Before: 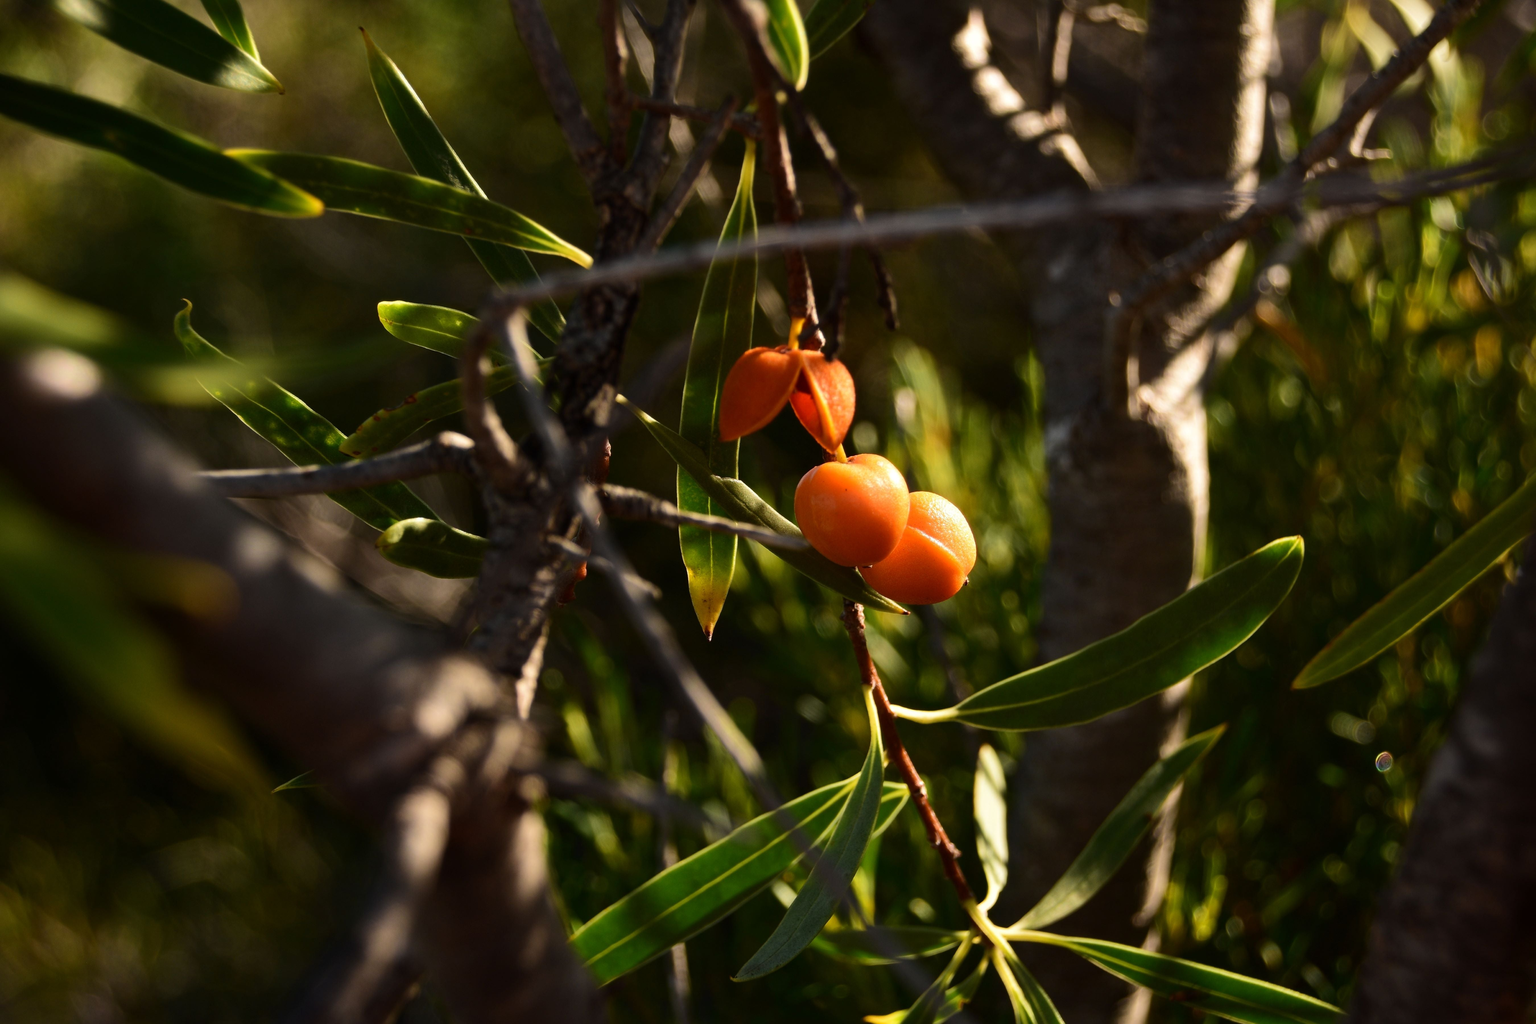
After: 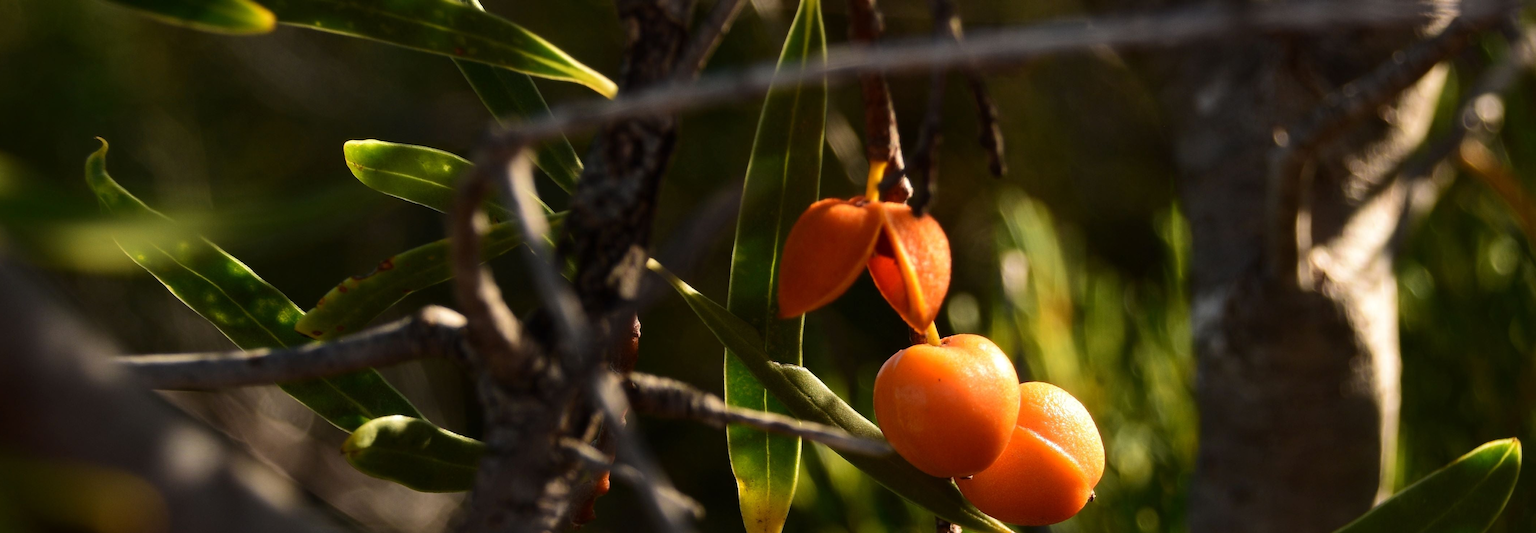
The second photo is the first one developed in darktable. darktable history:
crop: left 6.993%, top 18.681%, right 14.314%, bottom 40.345%
exposure: compensate exposure bias true, compensate highlight preservation false
